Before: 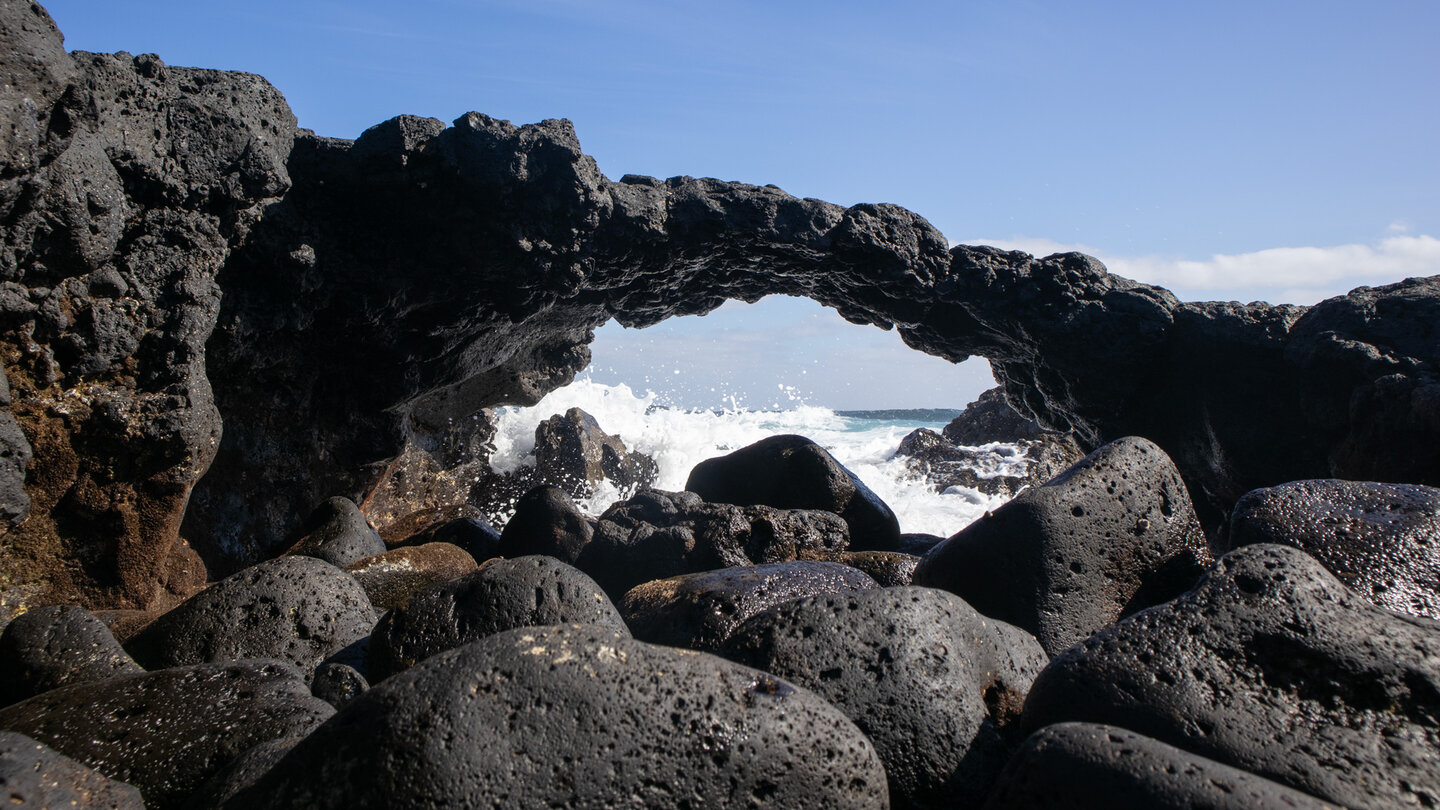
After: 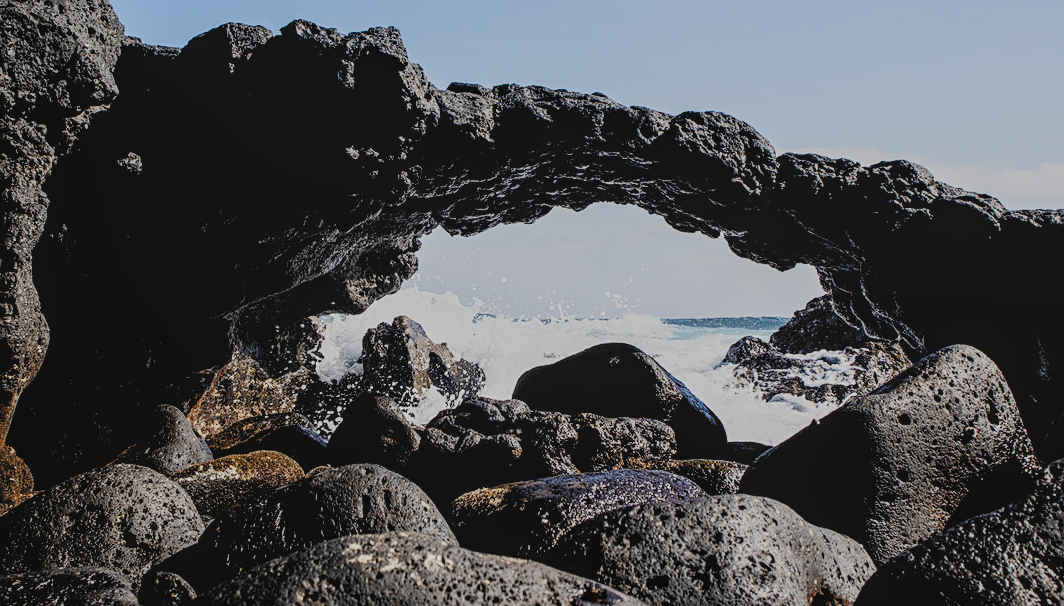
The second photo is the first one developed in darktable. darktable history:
crop and rotate: left 12.04%, top 11.358%, right 14.056%, bottom 13.757%
local contrast: on, module defaults
color correction: highlights b* 0.003, saturation 1.07
tone curve: curves: ch0 [(0, 0) (0.003, 0.08) (0.011, 0.088) (0.025, 0.104) (0.044, 0.122) (0.069, 0.141) (0.1, 0.161) (0.136, 0.181) (0.177, 0.209) (0.224, 0.246) (0.277, 0.293) (0.335, 0.343) (0.399, 0.399) (0.468, 0.464) (0.543, 0.54) (0.623, 0.616) (0.709, 0.694) (0.801, 0.757) (0.898, 0.821) (1, 1)], color space Lab, independent channels, preserve colors none
sharpen: on, module defaults
filmic rgb: black relative exposure -2.96 EV, white relative exposure 4.56 EV, threshold 2.98 EV, hardness 1.69, contrast 1.259, preserve chrominance no, color science v5 (2021), contrast in shadows safe, contrast in highlights safe, enable highlight reconstruction true
tone equalizer: -8 EV -0.423 EV, -7 EV -0.412 EV, -6 EV -0.298 EV, -5 EV -0.239 EV, -3 EV 0.222 EV, -2 EV 0.332 EV, -1 EV 0.401 EV, +0 EV 0.396 EV
